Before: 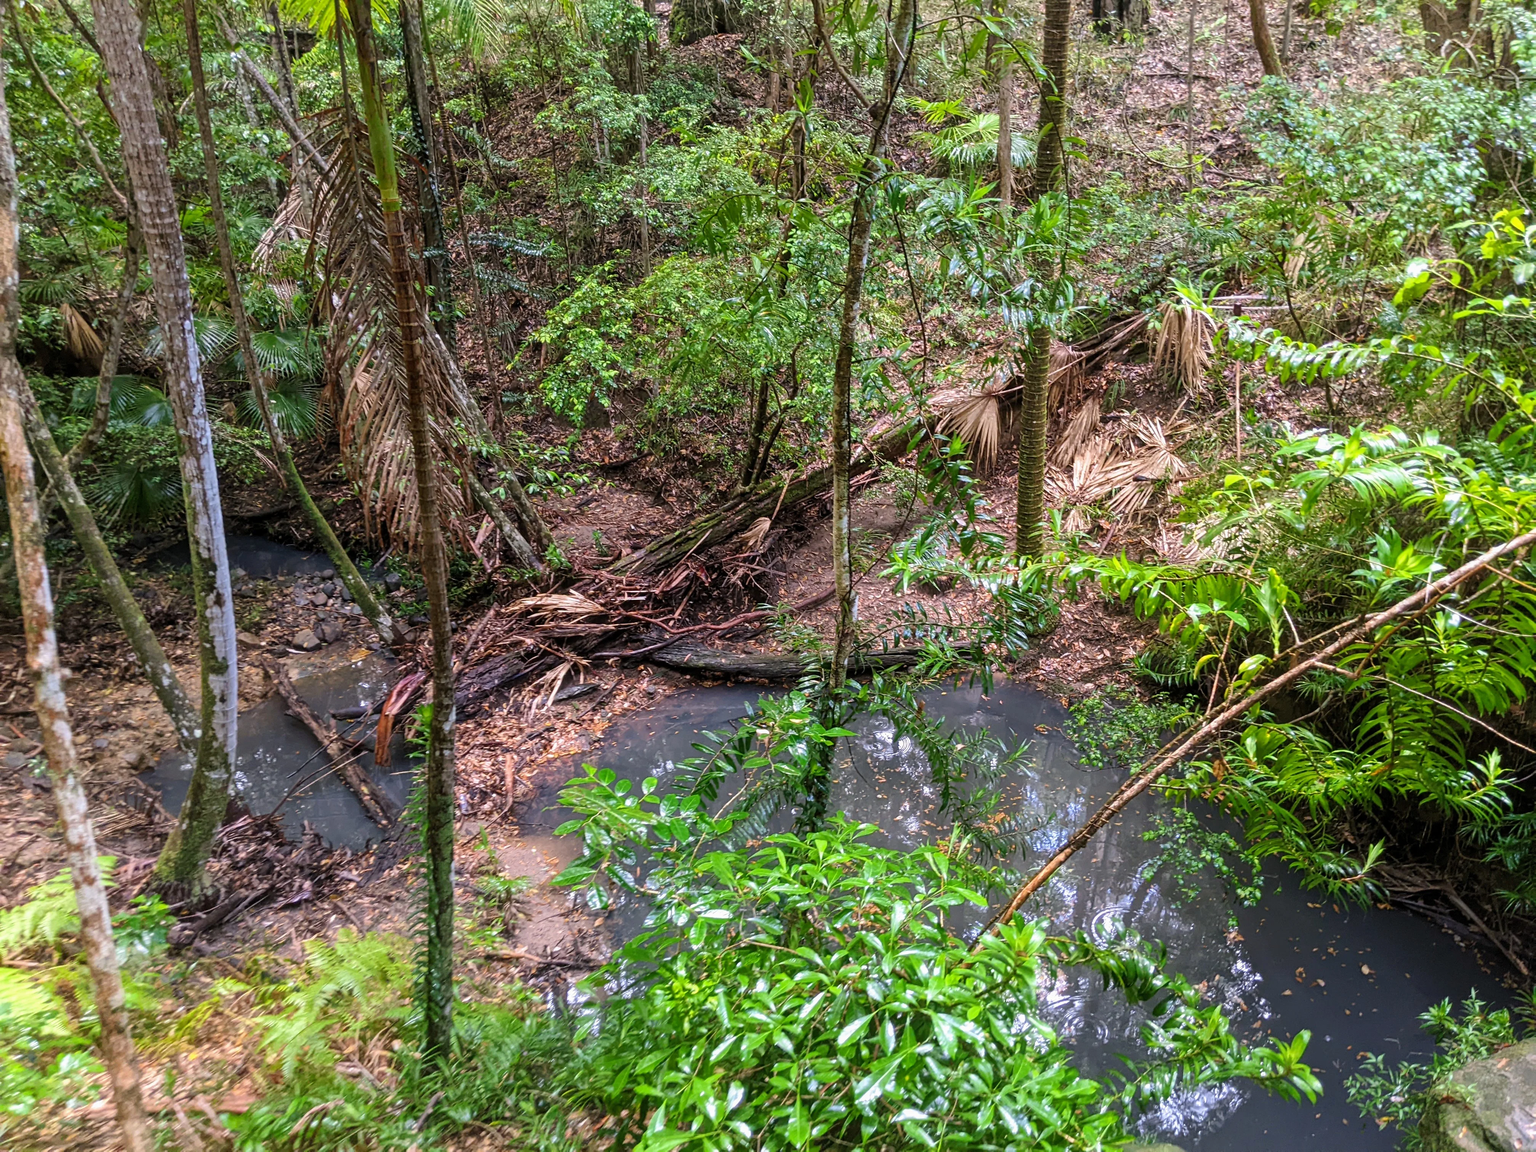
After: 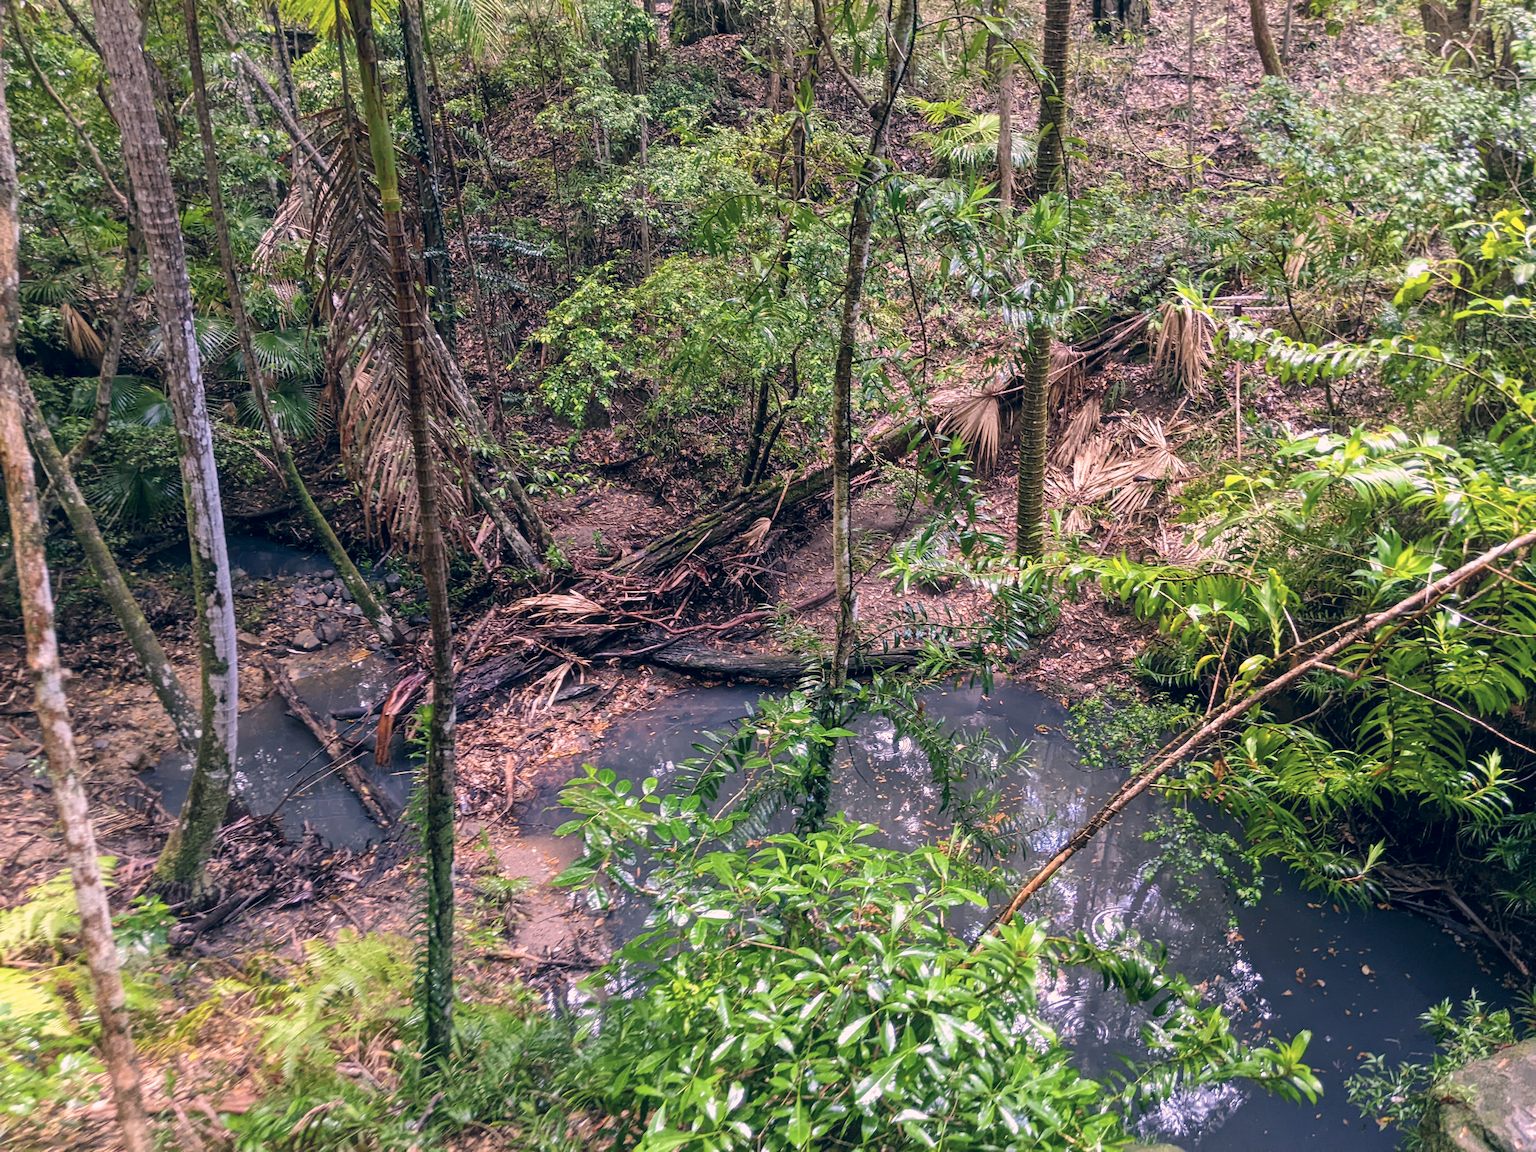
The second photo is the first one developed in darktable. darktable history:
tone equalizer: edges refinement/feathering 500, mask exposure compensation -1.57 EV, preserve details no
color correction: highlights a* 14.39, highlights b* 6.08, shadows a* -5.24, shadows b* -15.85, saturation 0.853
